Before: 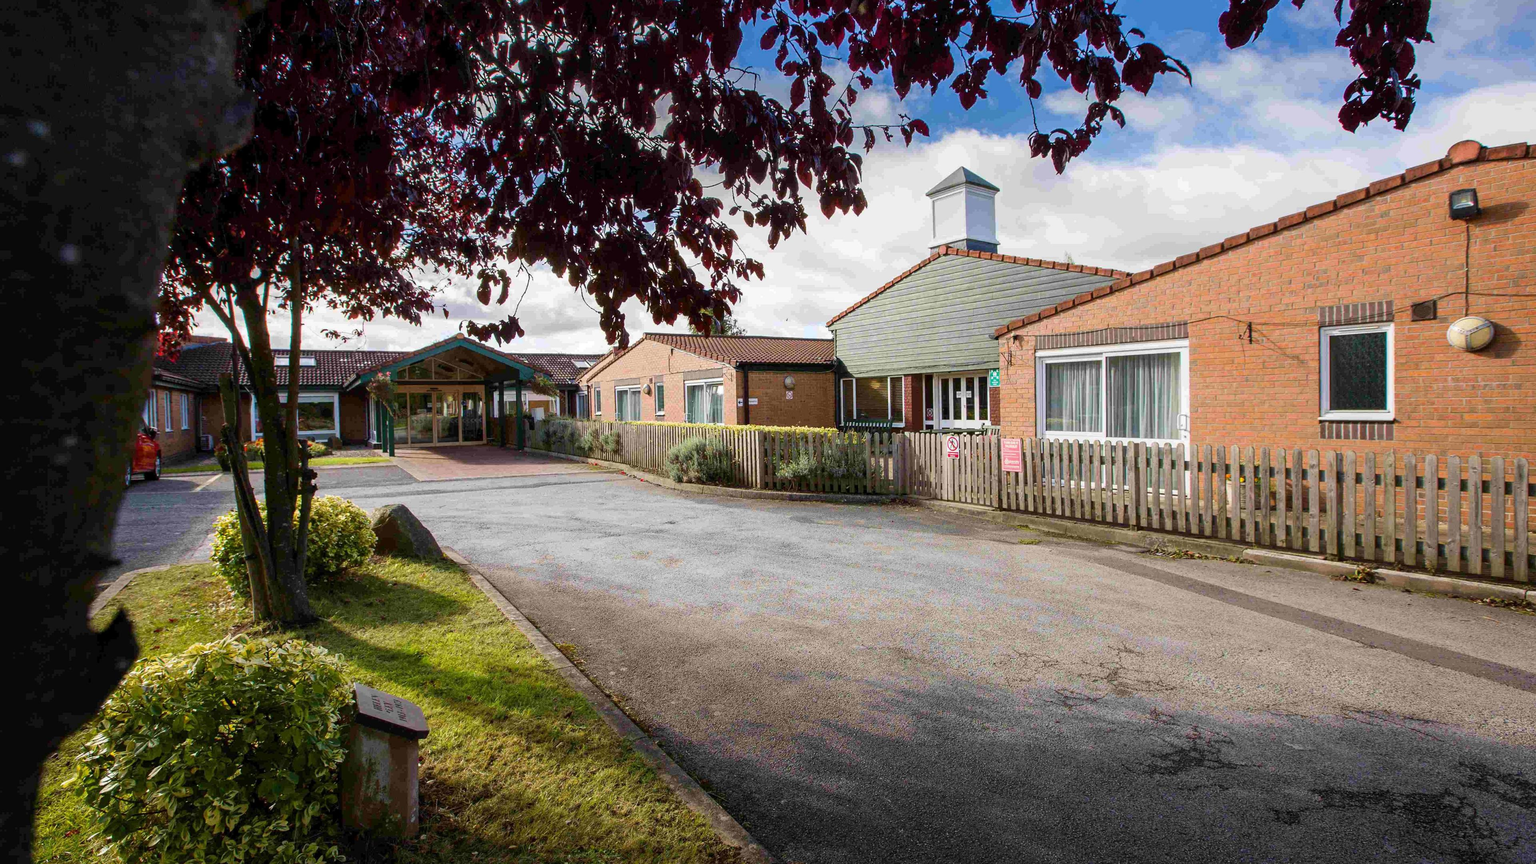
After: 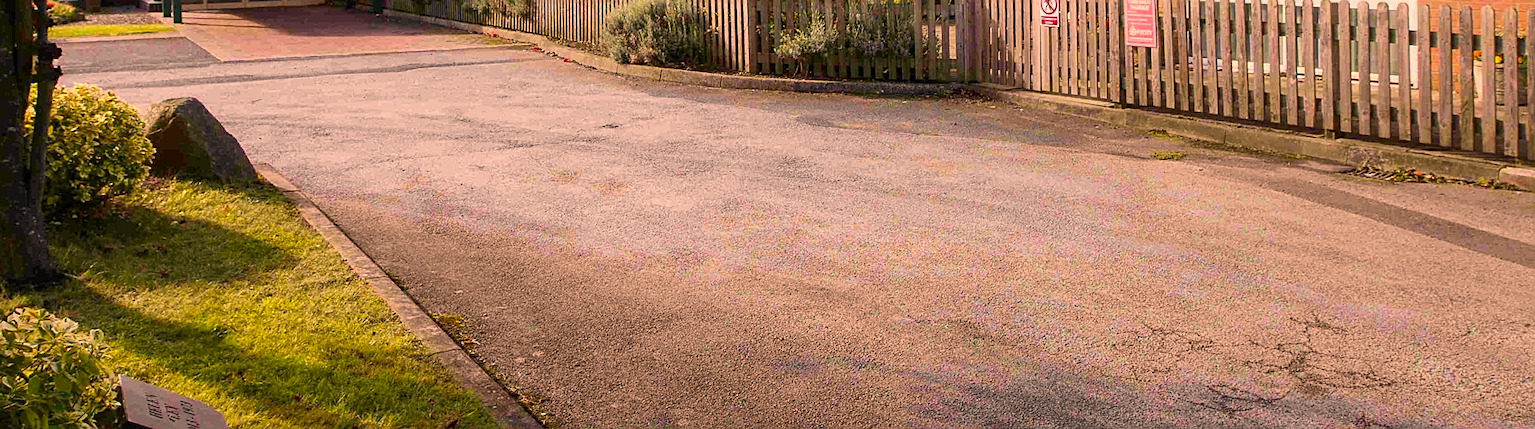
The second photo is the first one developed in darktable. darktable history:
sharpen: on, module defaults
color correction: highlights a* 21.88, highlights b* 22.25
crop: left 18.091%, top 51.13%, right 17.525%, bottom 16.85%
